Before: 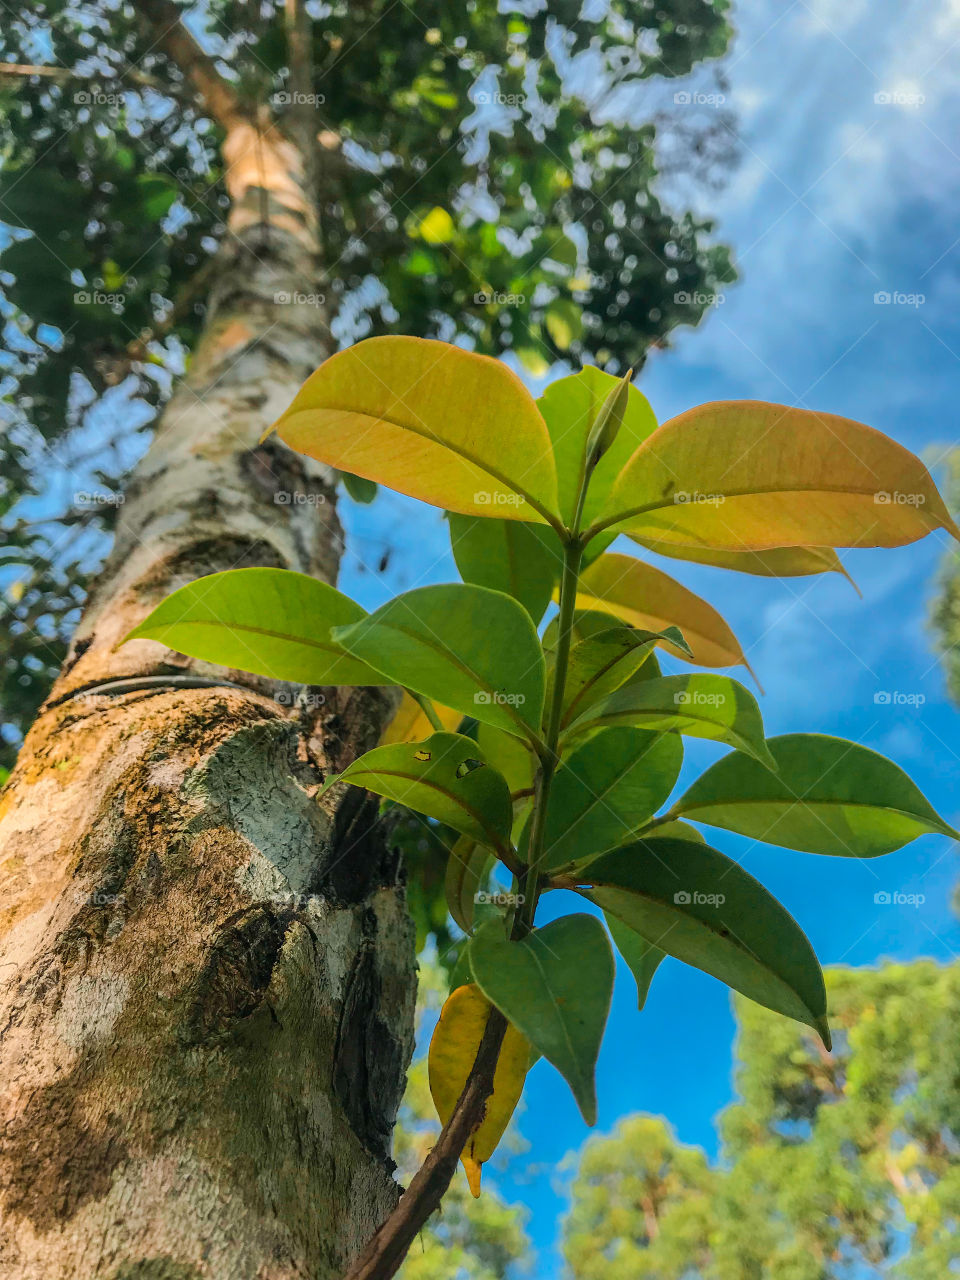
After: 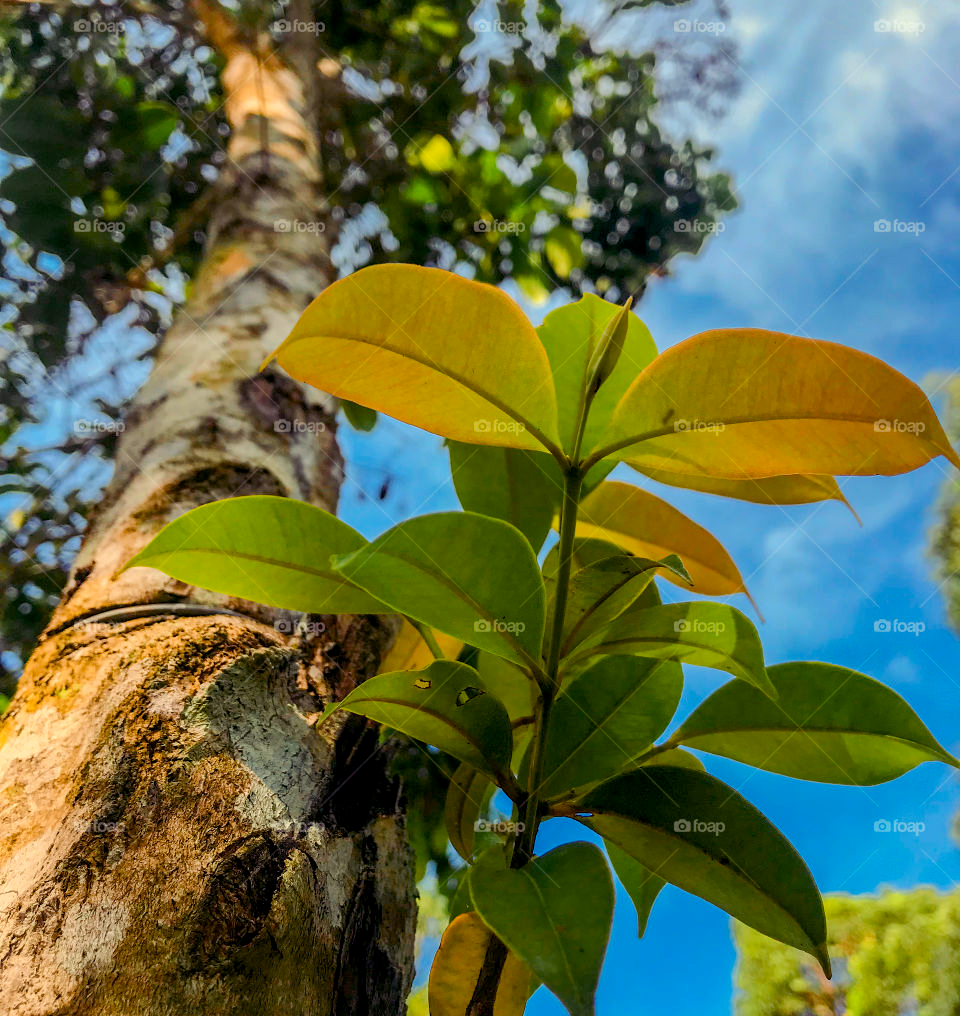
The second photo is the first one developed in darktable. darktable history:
crop and rotate: top 5.667%, bottom 14.937%
color balance rgb: shadows lift › luminance -21.66%, shadows lift › chroma 8.98%, shadows lift › hue 283.37°, power › chroma 1.05%, power › hue 25.59°, highlights gain › luminance 6.08%, highlights gain › chroma 2.55%, highlights gain › hue 90°, global offset › luminance -0.87%, perceptual saturation grading › global saturation 25%, perceptual saturation grading › highlights -28.39%, perceptual saturation grading › shadows 33.98%
